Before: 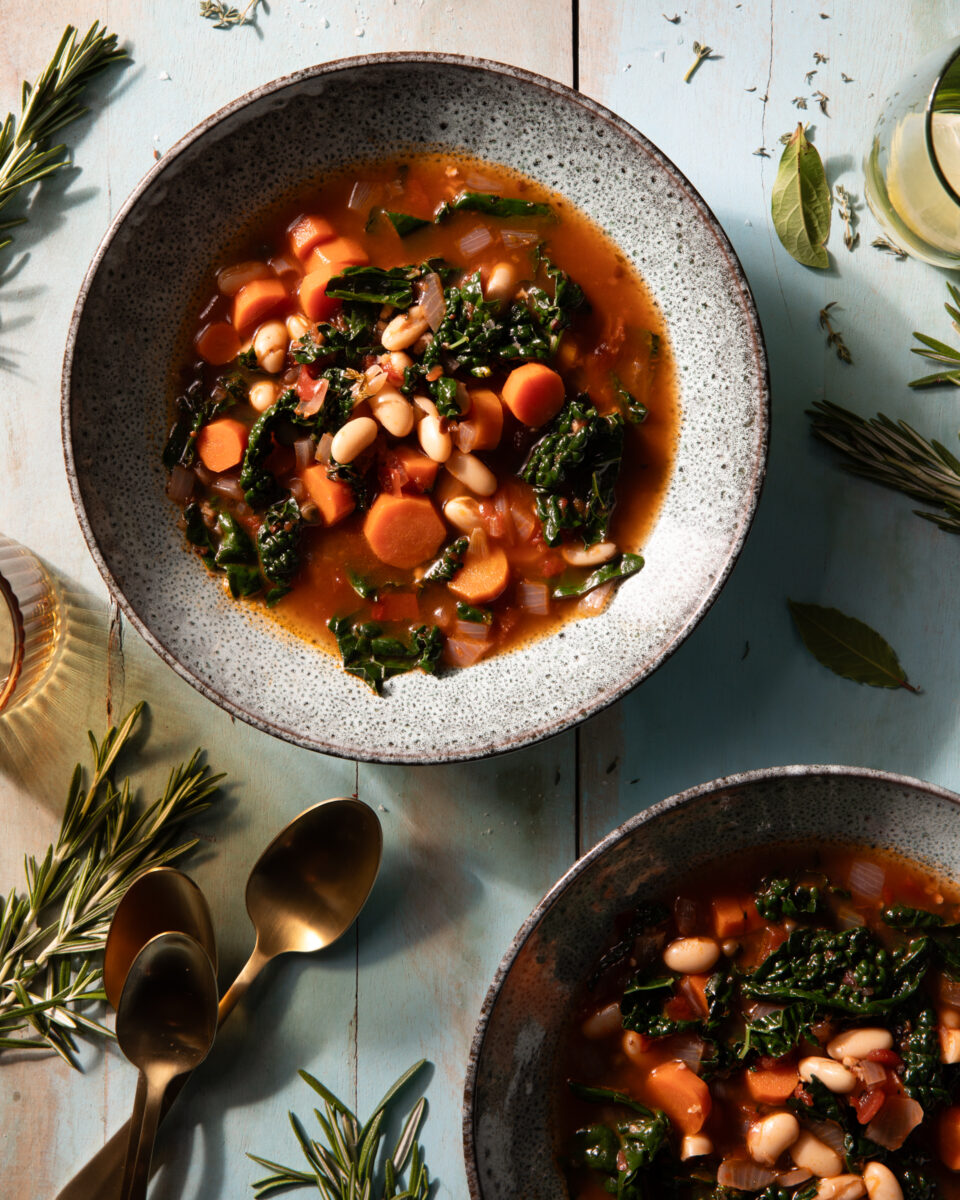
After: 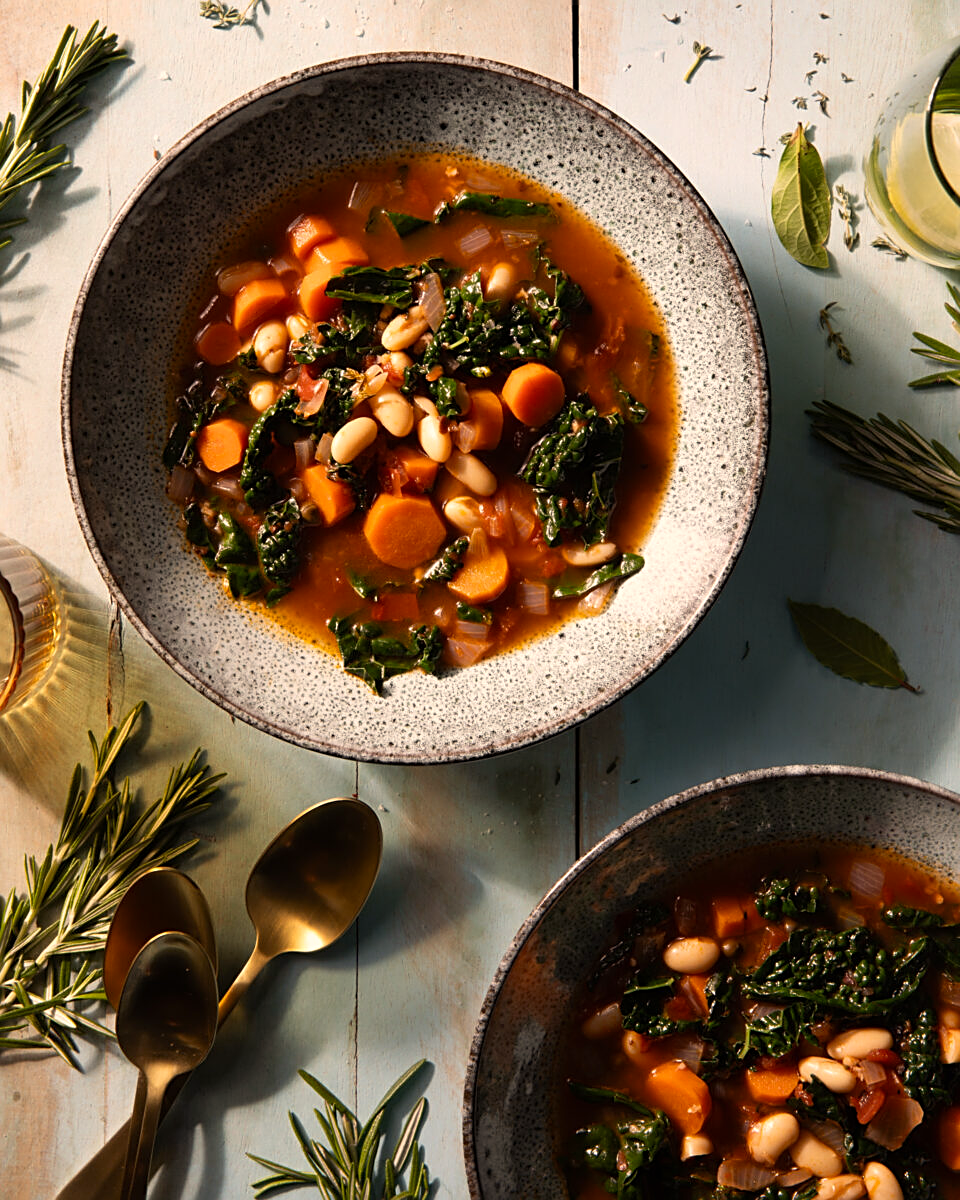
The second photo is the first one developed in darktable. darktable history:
white balance: red 1.004, blue 1.096
color correction: highlights a* 2.72, highlights b* 22.8
exposure: black level correction 0, compensate exposure bias true, compensate highlight preservation false
sharpen: on, module defaults
